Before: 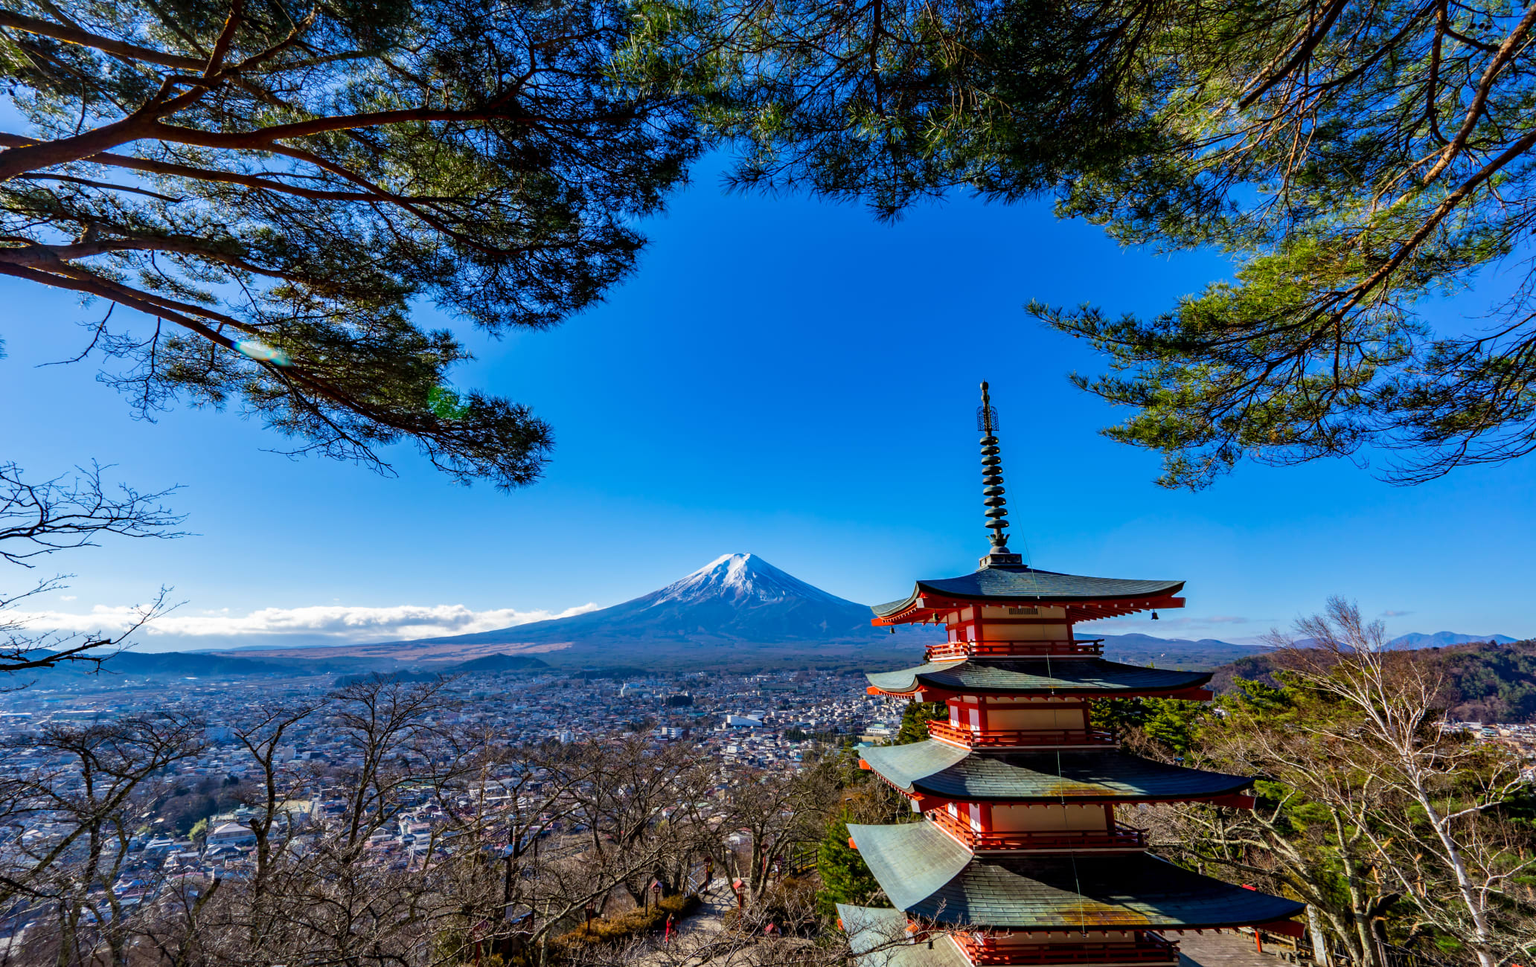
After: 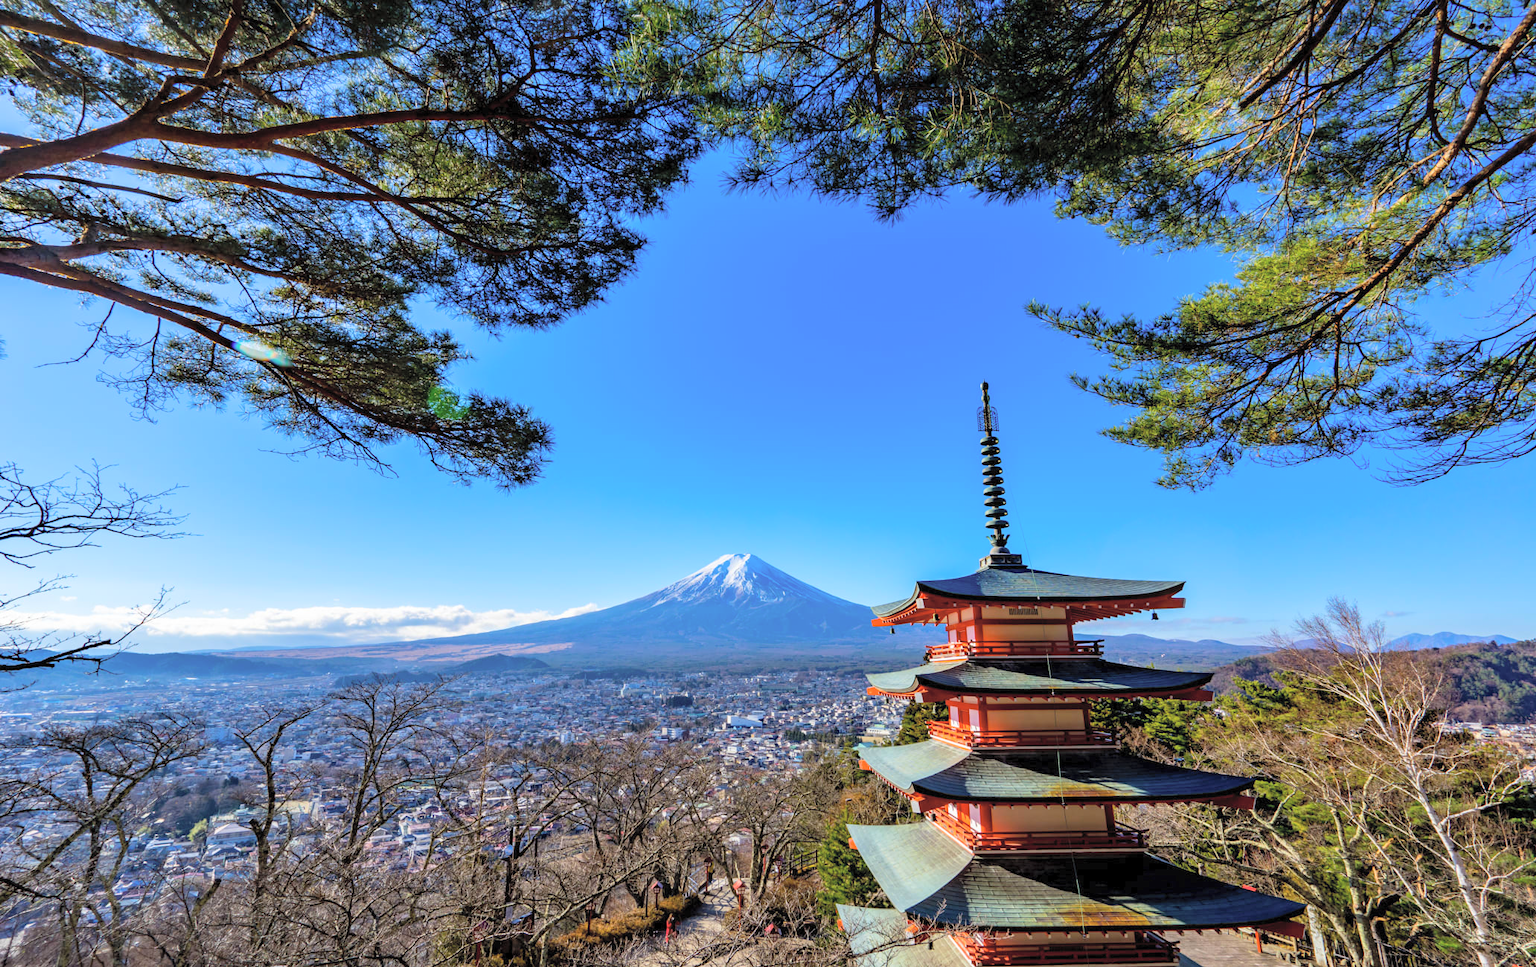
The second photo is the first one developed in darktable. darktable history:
contrast brightness saturation: brightness 0.27
